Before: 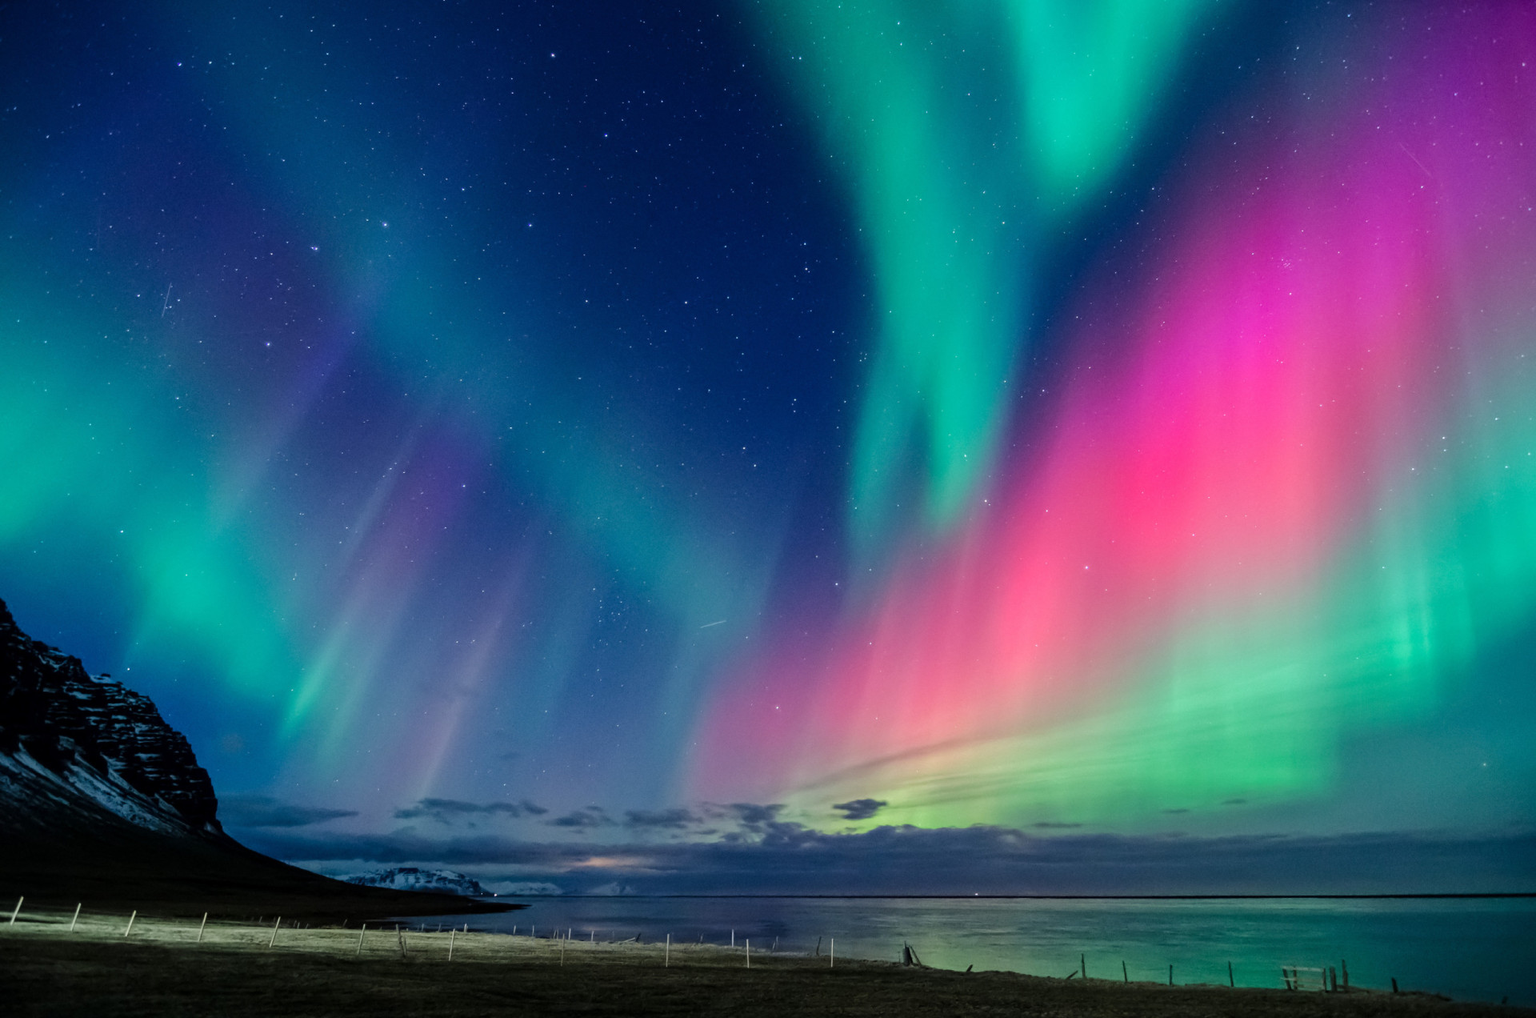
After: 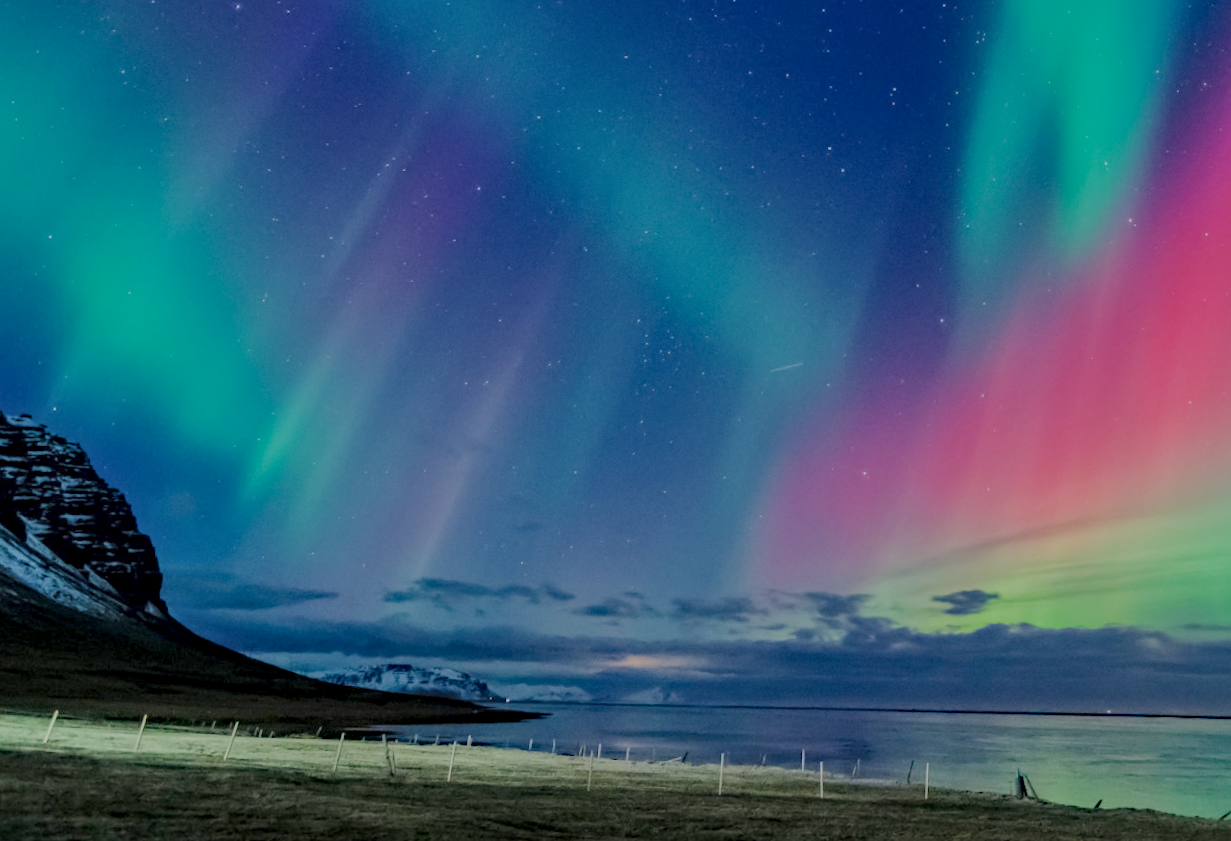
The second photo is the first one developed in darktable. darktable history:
crop and rotate: angle -1.16°, left 3.992%, top 31.841%, right 29.93%
exposure: exposure 0.201 EV, compensate highlight preservation false
local contrast: on, module defaults
filmic rgb: black relative exposure -13.86 EV, white relative exposure 7.98 EV, hardness 3.74, latitude 49.47%, contrast 0.512, color science v4 (2020)
shadows and highlights: shadows 37.46, highlights -26.61, soften with gaussian
contrast brightness saturation: saturation -0.063
haze removal: compatibility mode true, adaptive false
